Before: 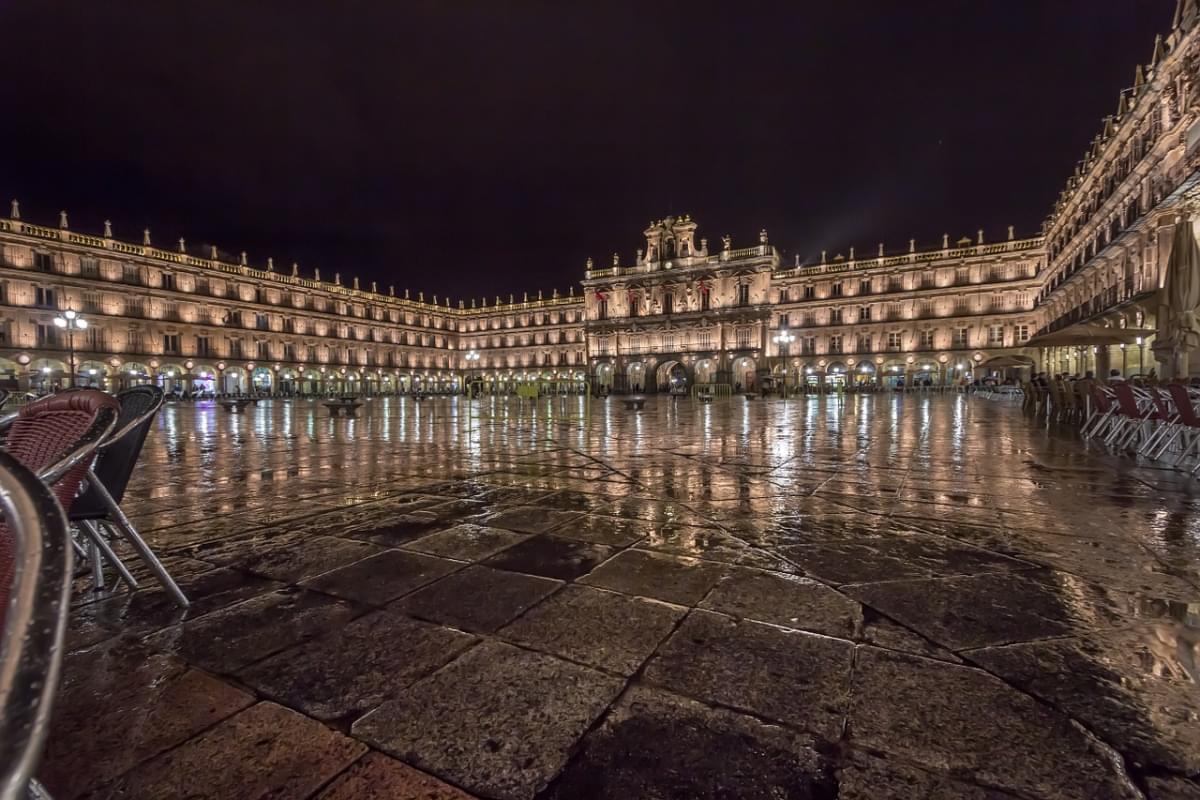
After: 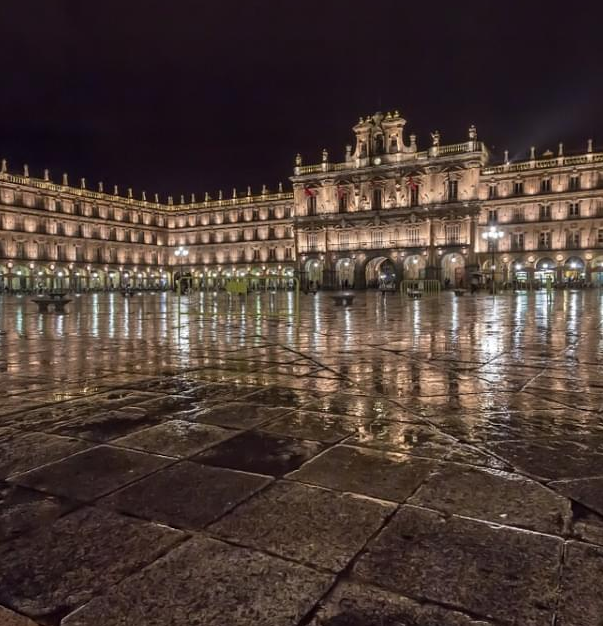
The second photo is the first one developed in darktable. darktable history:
crop and rotate: angle 0.019°, left 24.31%, top 13.089%, right 25.354%, bottom 8.537%
